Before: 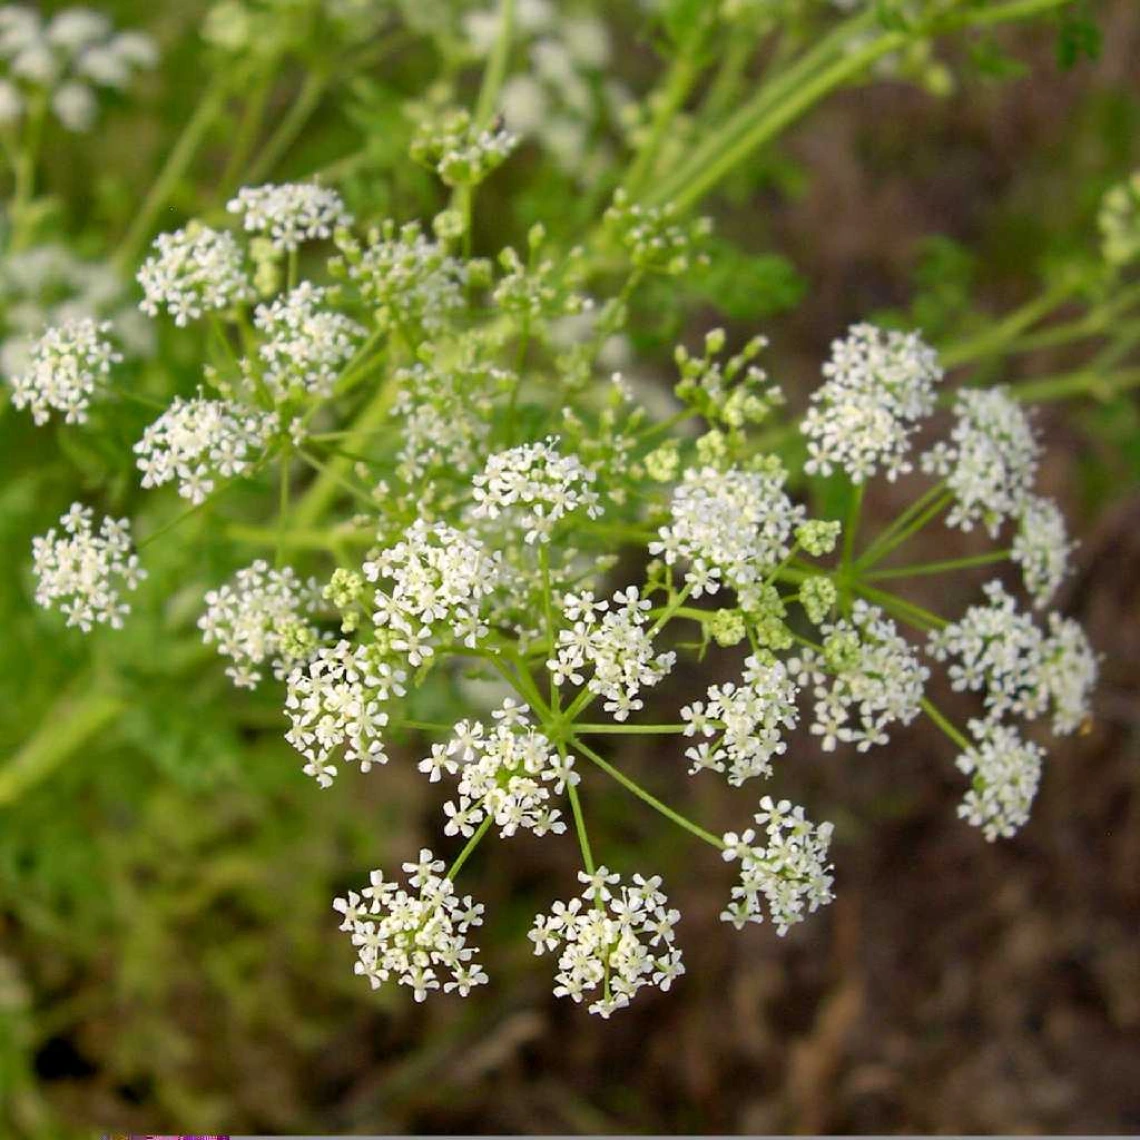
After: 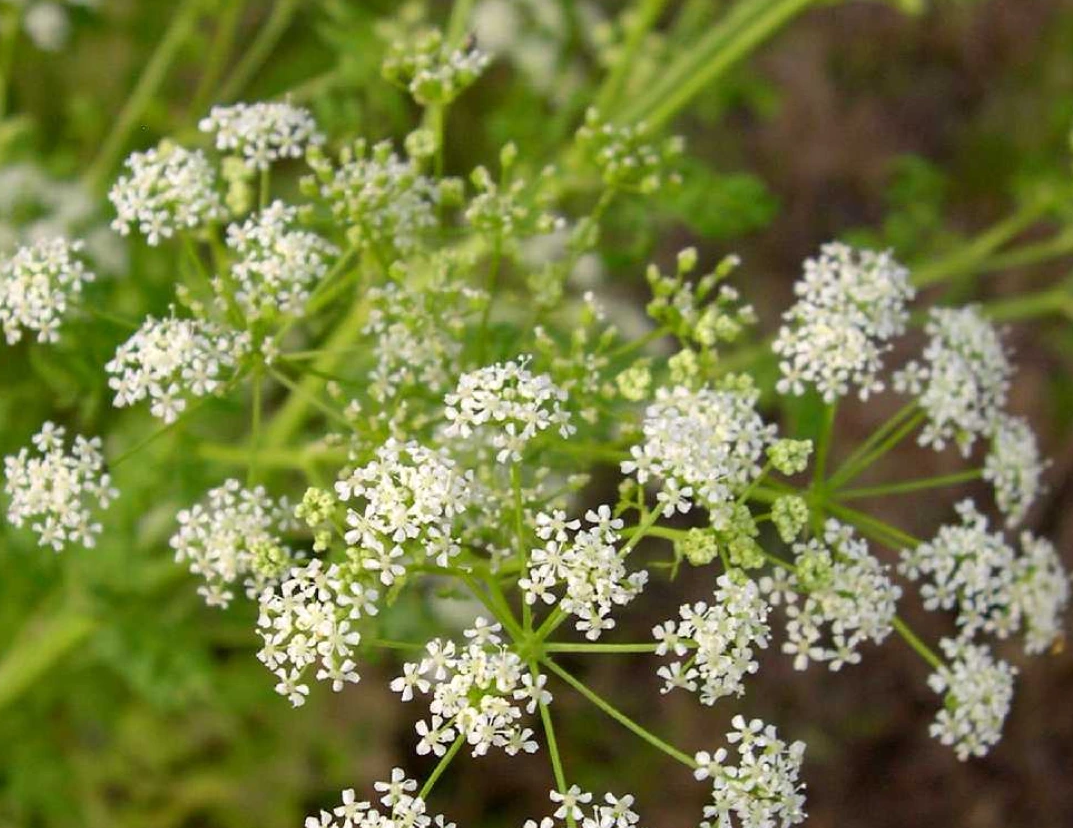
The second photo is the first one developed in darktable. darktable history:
crop: left 2.46%, top 7.171%, right 3.382%, bottom 20.146%
tone equalizer: mask exposure compensation -0.504 EV
